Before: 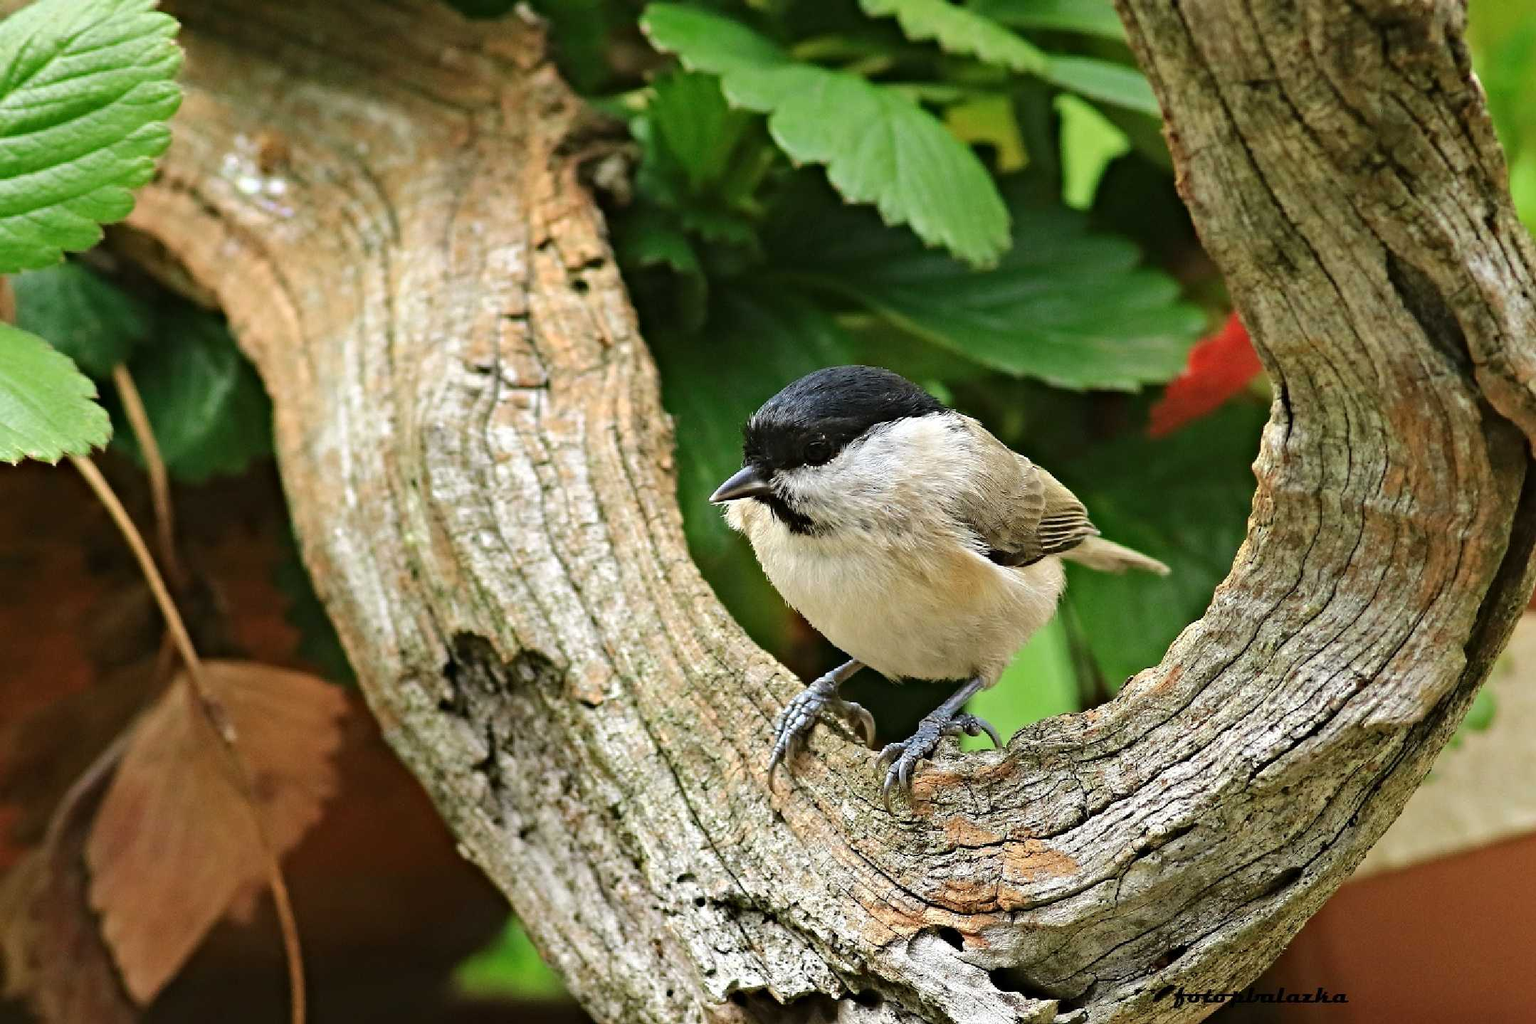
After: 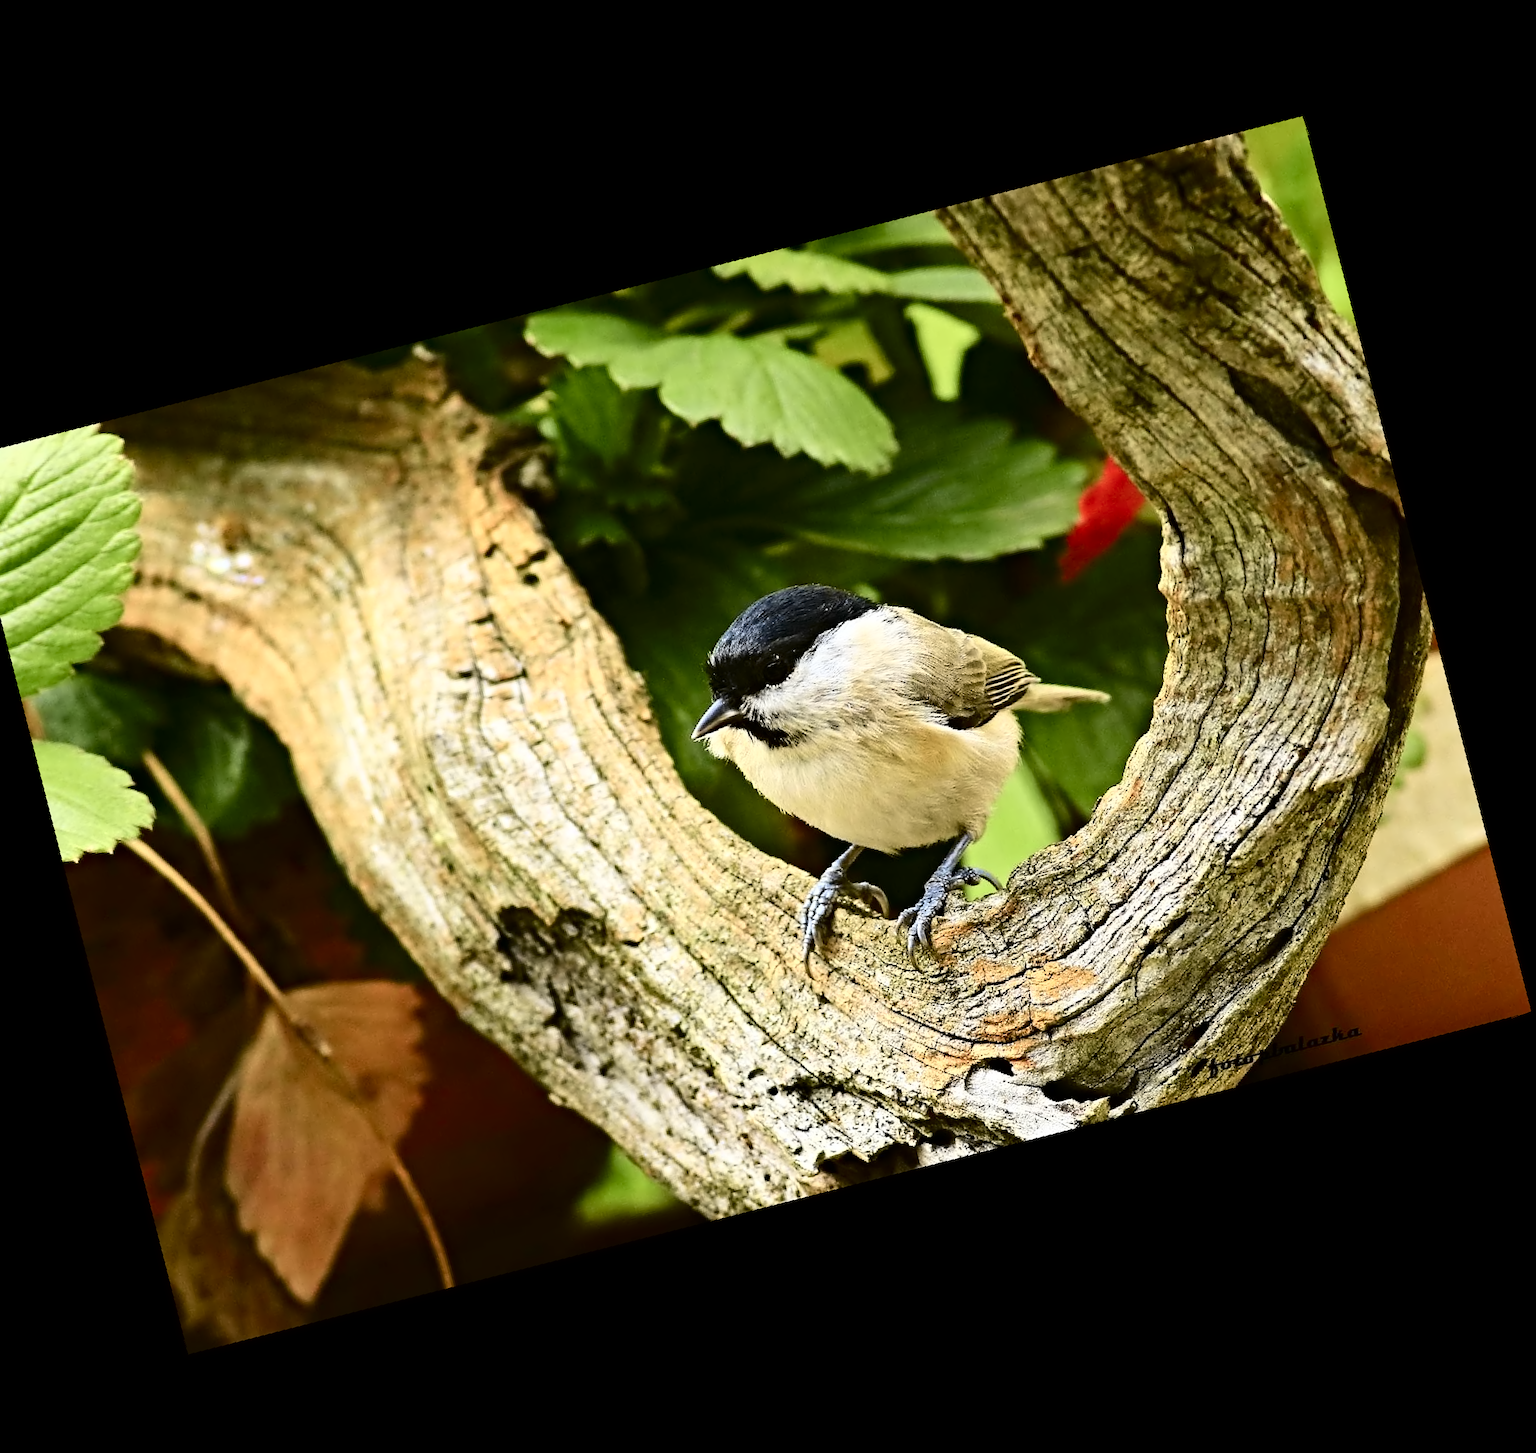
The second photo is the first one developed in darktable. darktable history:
contrast brightness saturation: contrast 0.1, saturation -0.3
contrast equalizer: y [[0.5 ×4, 0.524, 0.59], [0.5 ×6], [0.5 ×6], [0, 0, 0, 0.01, 0.045, 0.012], [0, 0, 0, 0.044, 0.195, 0.131]]
crop and rotate: angle 19.43°, left 6.812%, right 4.125%, bottom 1.087%
rotate and perspective: rotation 5.12°, automatic cropping off
tone curve: curves: ch0 [(0, 0) (0.074, 0.04) (0.157, 0.1) (0.472, 0.515) (0.635, 0.731) (0.768, 0.878) (0.899, 0.969) (1, 1)]; ch1 [(0, 0) (0.08, 0.08) (0.3, 0.3) (0.5, 0.5) (0.539, 0.558) (0.586, 0.658) (0.69, 0.787) (0.92, 0.92) (1, 1)]; ch2 [(0, 0) (0.08, 0.08) (0.3, 0.3) (0.5, 0.5) (0.543, 0.597) (0.597, 0.679) (0.92, 0.92) (1, 1)], color space Lab, independent channels, preserve colors none
